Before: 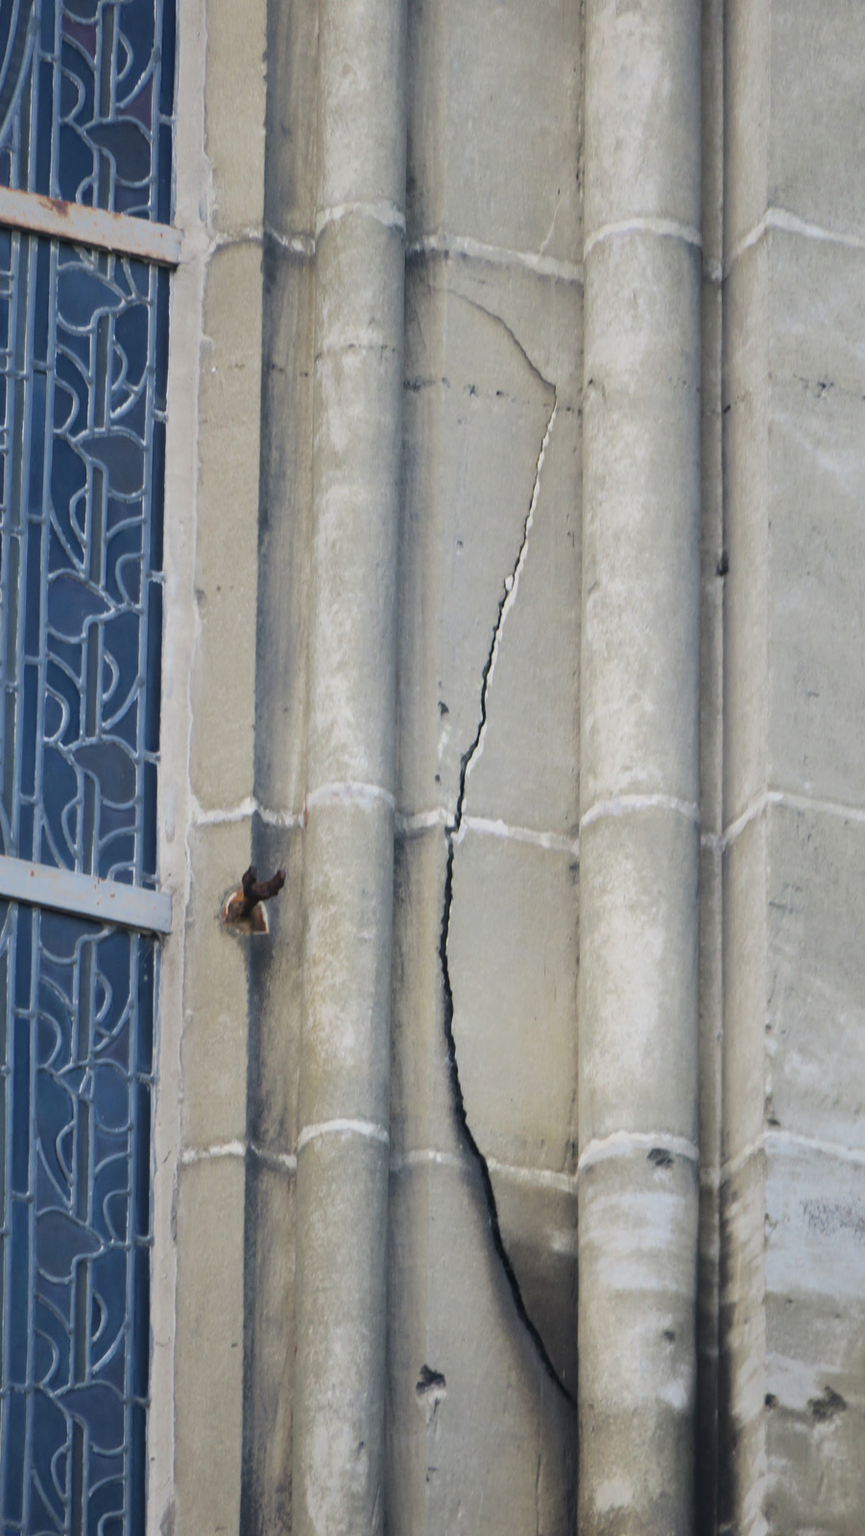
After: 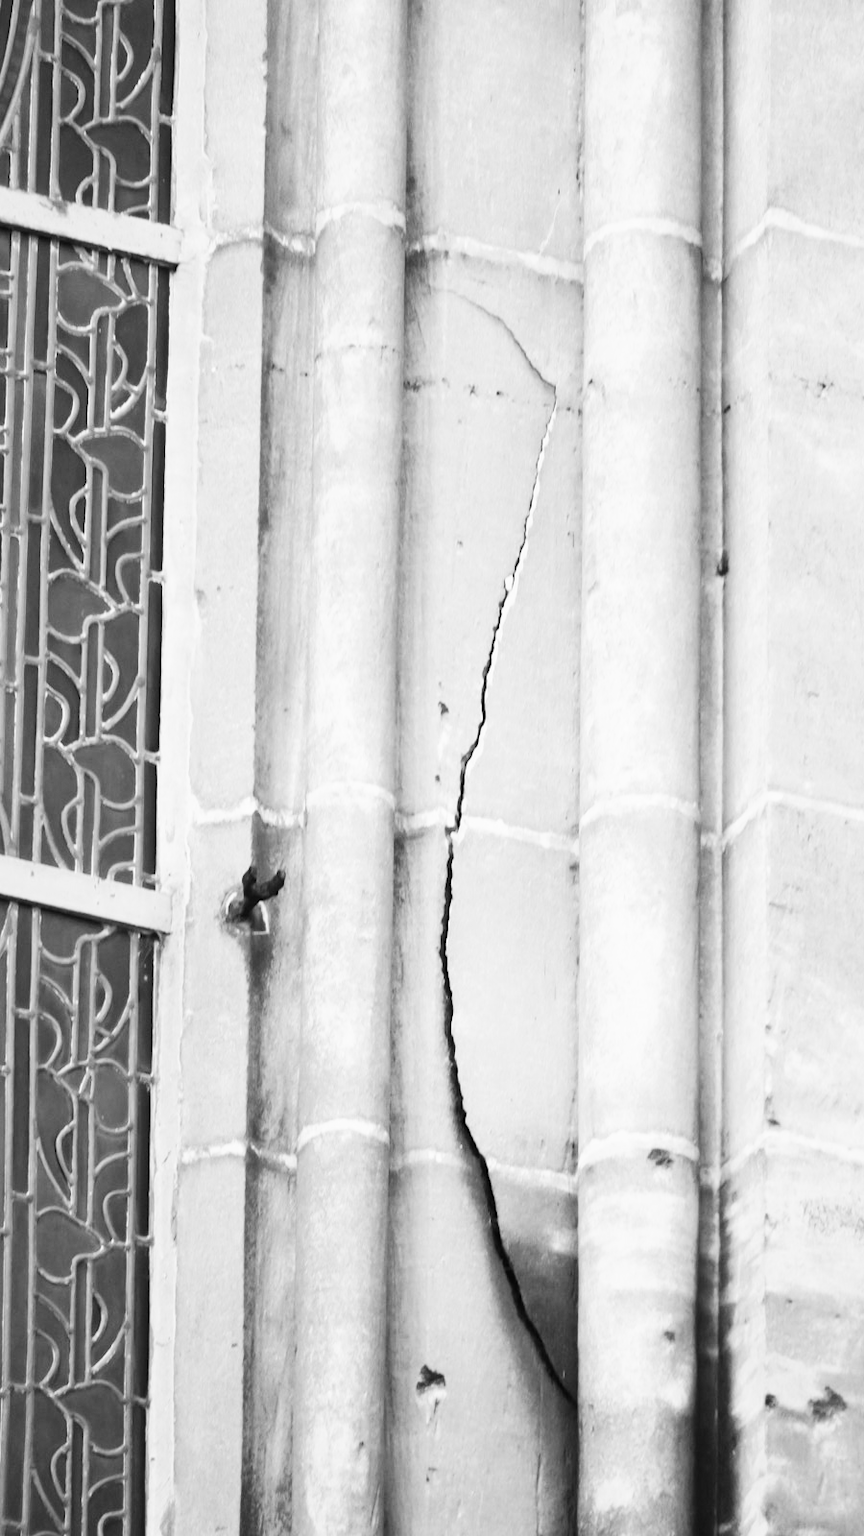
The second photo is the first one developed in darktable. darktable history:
monochrome: on, module defaults
base curve: curves: ch0 [(0, 0) (0.007, 0.004) (0.027, 0.03) (0.046, 0.07) (0.207, 0.54) (0.442, 0.872) (0.673, 0.972) (1, 1)], preserve colors none
